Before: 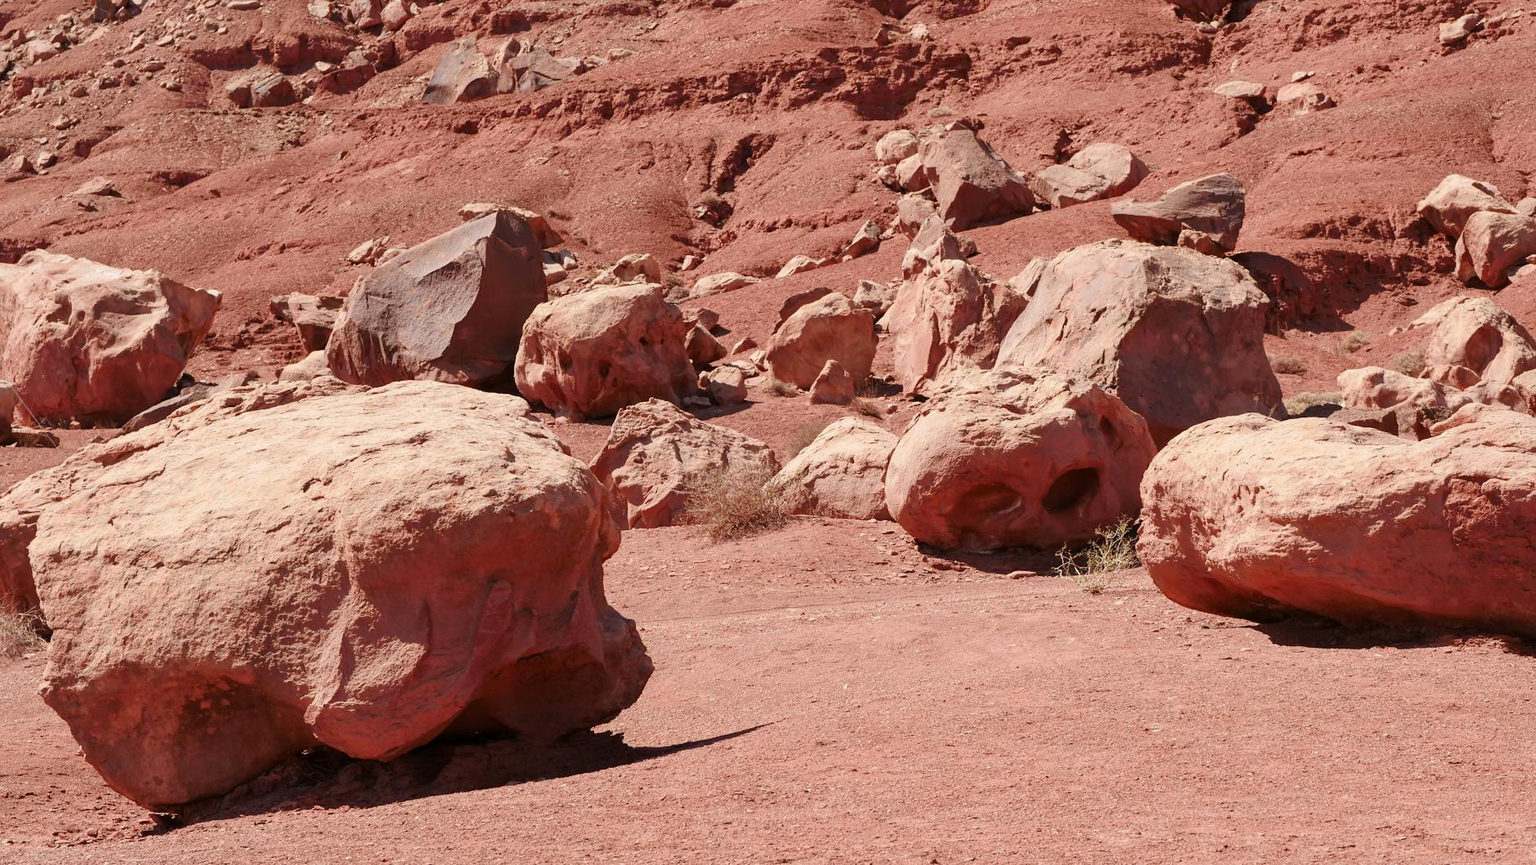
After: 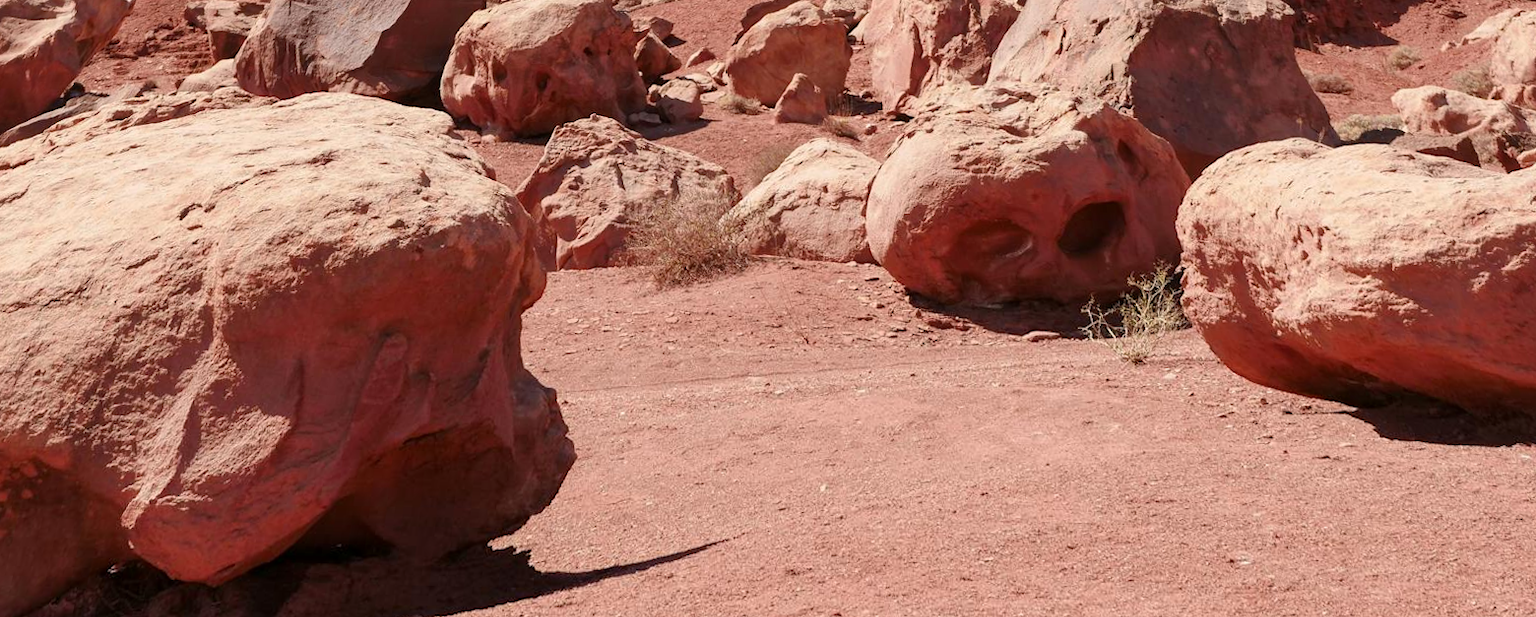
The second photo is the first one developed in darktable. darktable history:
crop and rotate: top 25.357%, bottom 13.942%
rotate and perspective: rotation 0.72°, lens shift (vertical) -0.352, lens shift (horizontal) -0.051, crop left 0.152, crop right 0.859, crop top 0.019, crop bottom 0.964
bloom: size 15%, threshold 97%, strength 7%
